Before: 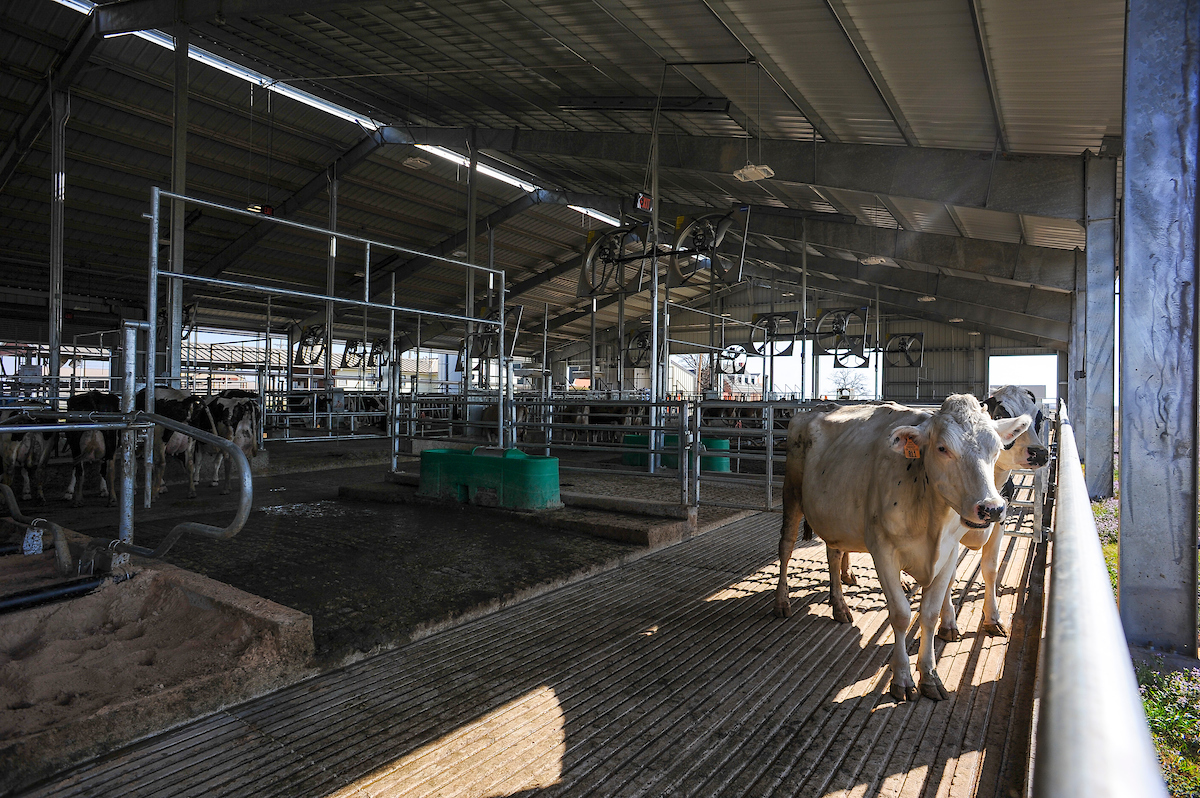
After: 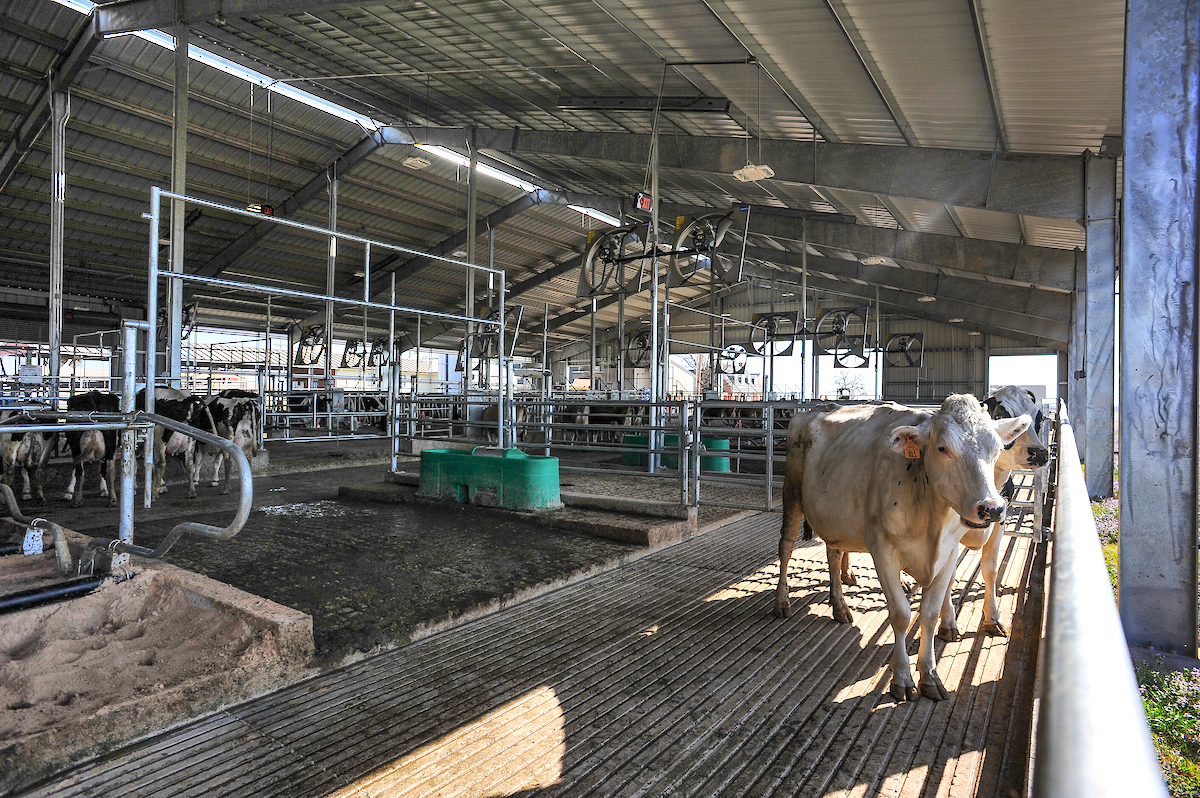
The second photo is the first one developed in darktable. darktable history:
tone equalizer: on, module defaults
shadows and highlights: shadows 75, highlights -25, soften with gaussian
exposure: exposure 0.3 EV, compensate highlight preservation false
